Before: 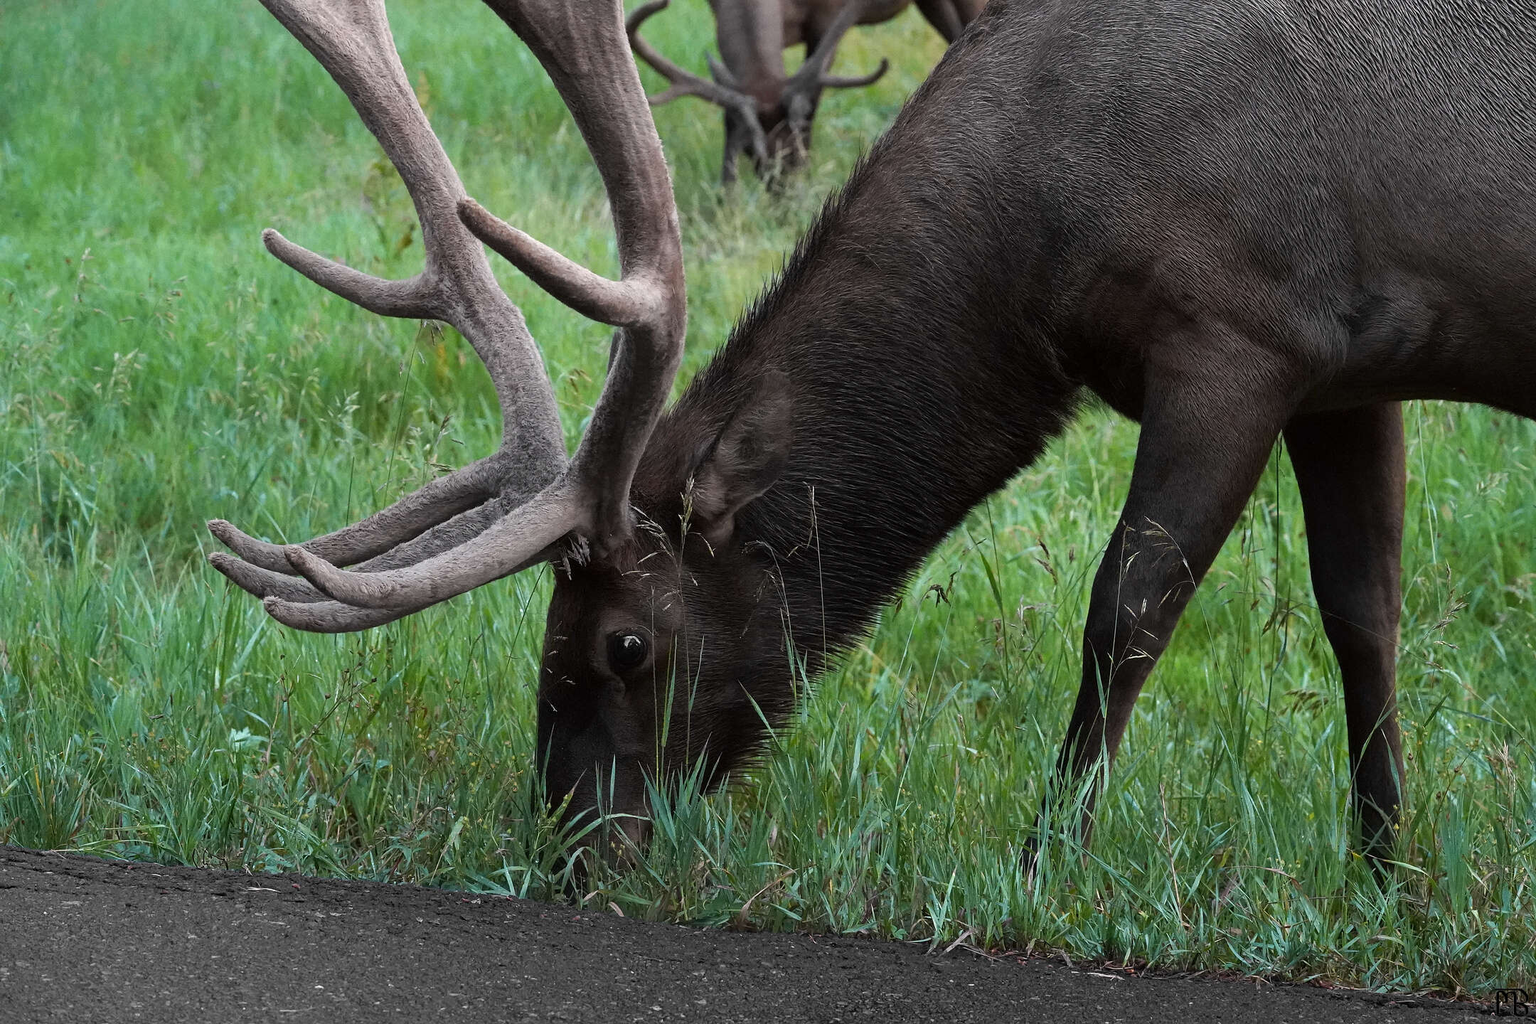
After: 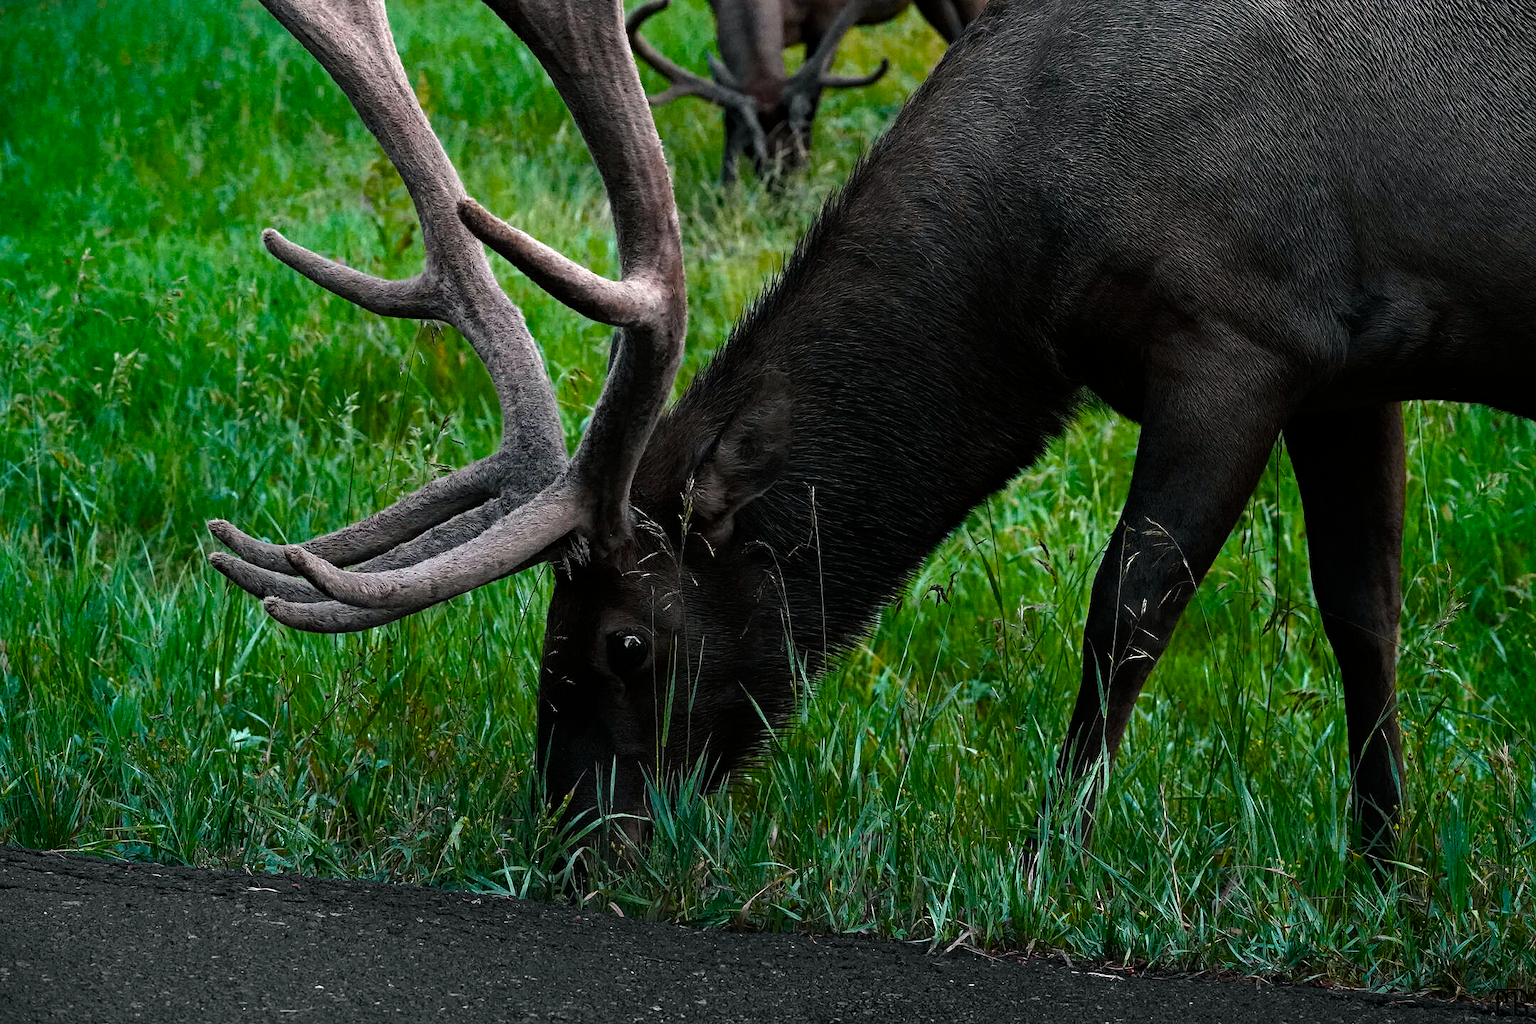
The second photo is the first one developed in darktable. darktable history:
color balance rgb: shadows lift › chroma 2.691%, shadows lift › hue 192.05°, power › luminance -14.9%, highlights gain › chroma 0.11%, highlights gain › hue 330.31°, perceptual saturation grading › global saturation 30.495%, global vibrance 6.437%, contrast 12.759%, saturation formula JzAzBz (2021)
haze removal: strength 0.291, distance 0.243, compatibility mode true, adaptive false
vignetting: saturation 0.373
